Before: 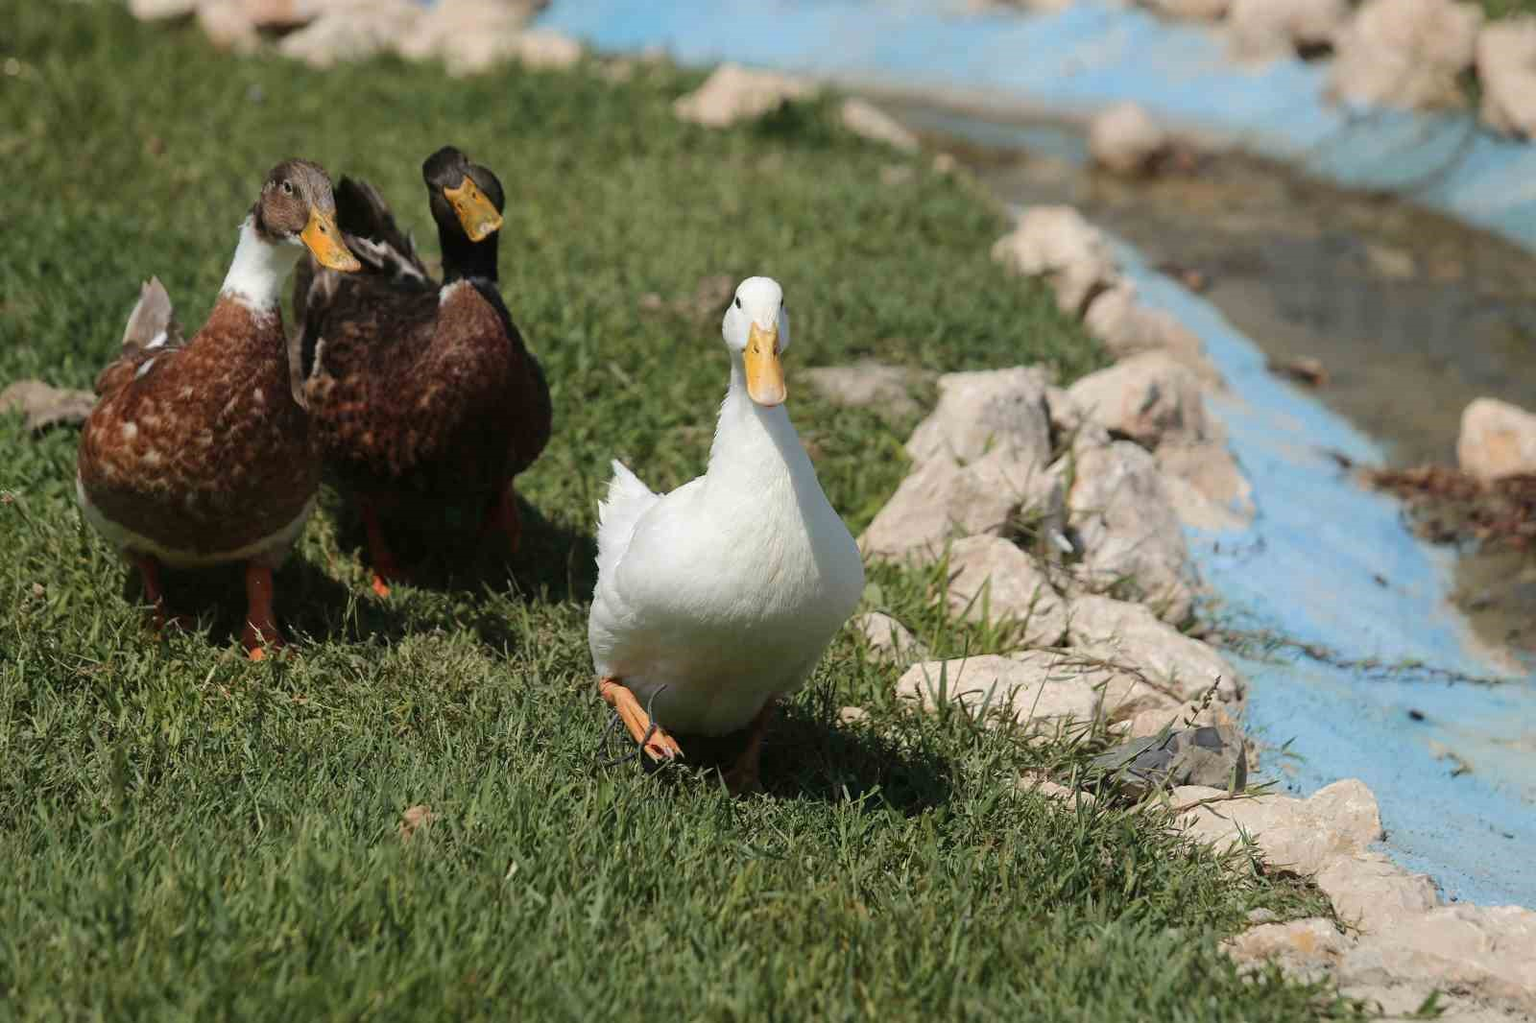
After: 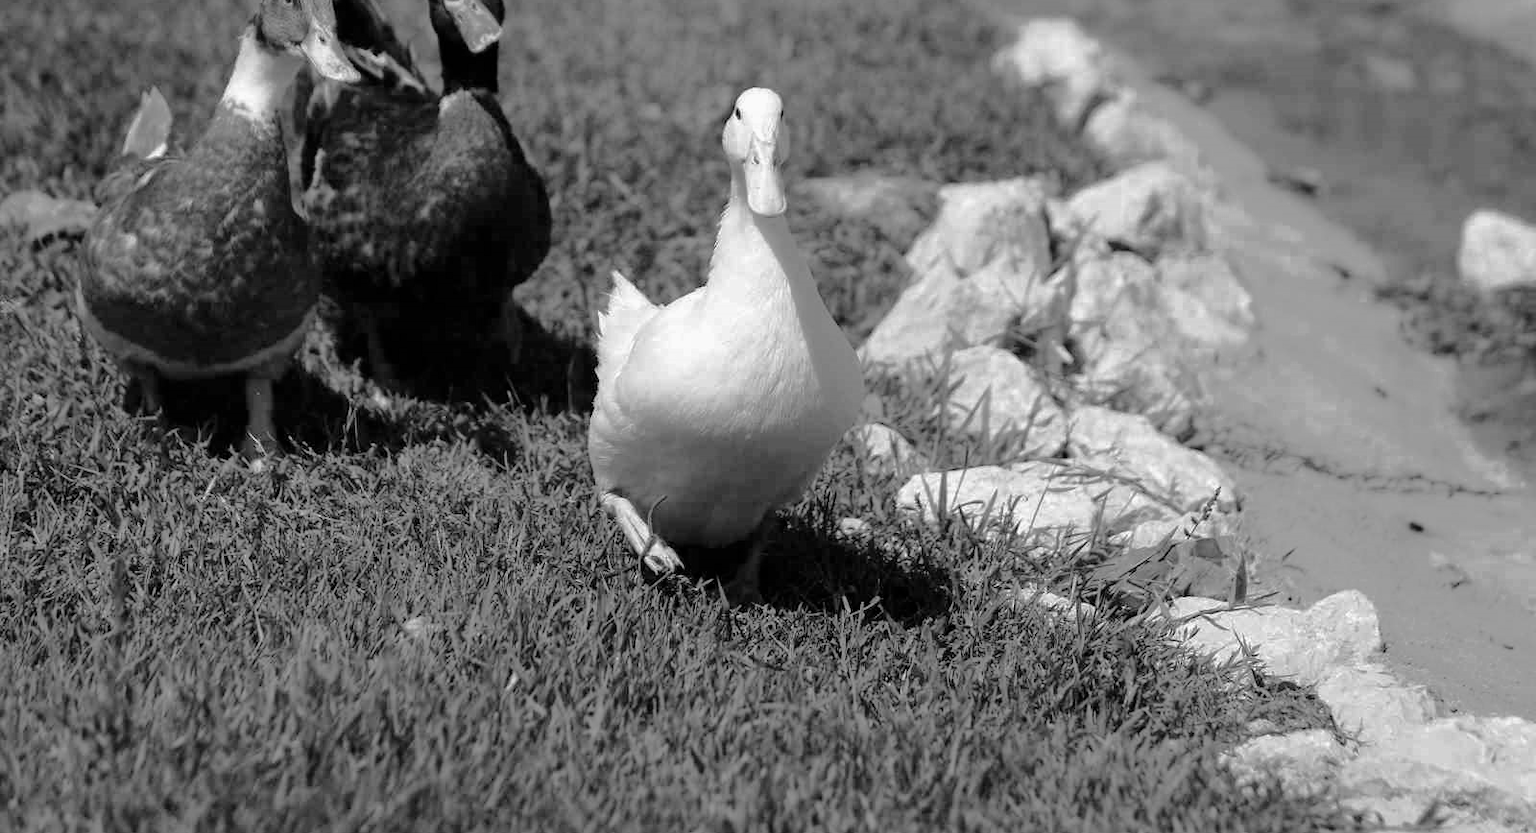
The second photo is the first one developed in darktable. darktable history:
crop and rotate: top 18.507%
white balance: red 4.26, blue 1.802
filmic rgb: black relative exposure -16 EV, white relative exposure 4.97 EV, hardness 6.25
contrast brightness saturation: contrast -0.03, brightness -0.59, saturation -1
levels: levels [0, 0.492, 0.984]
